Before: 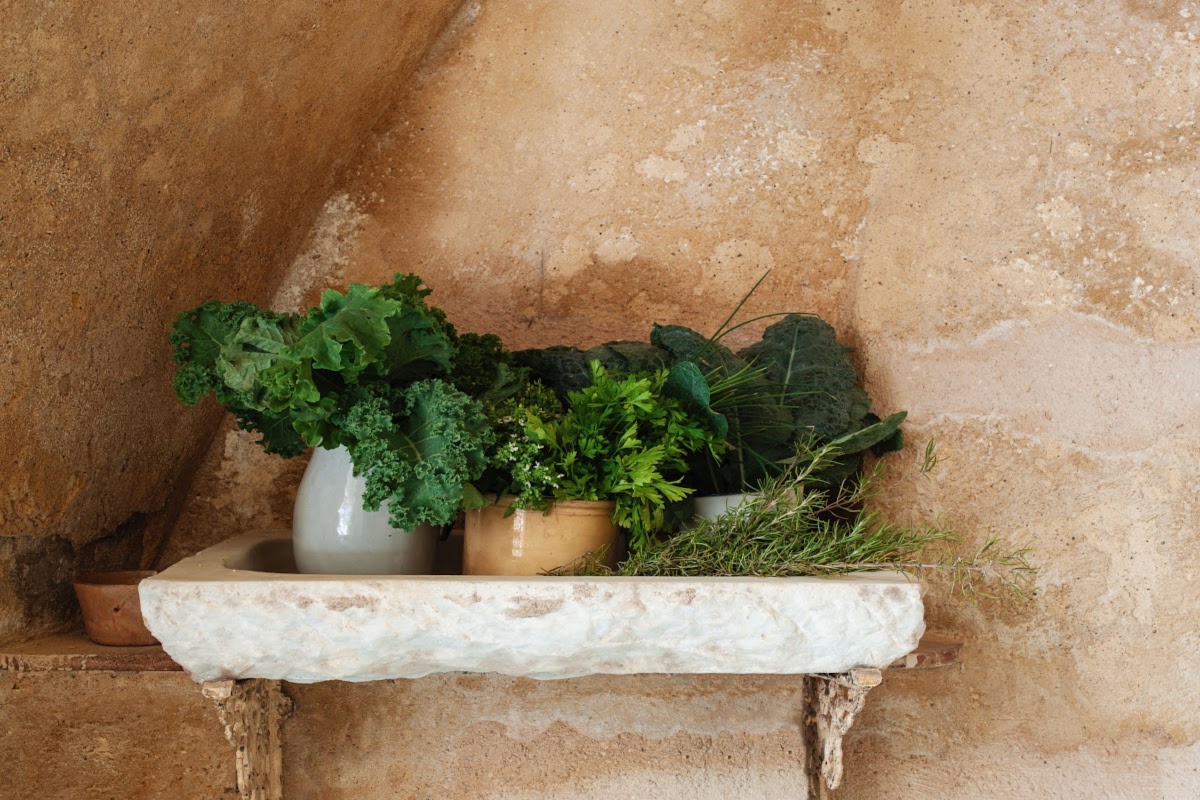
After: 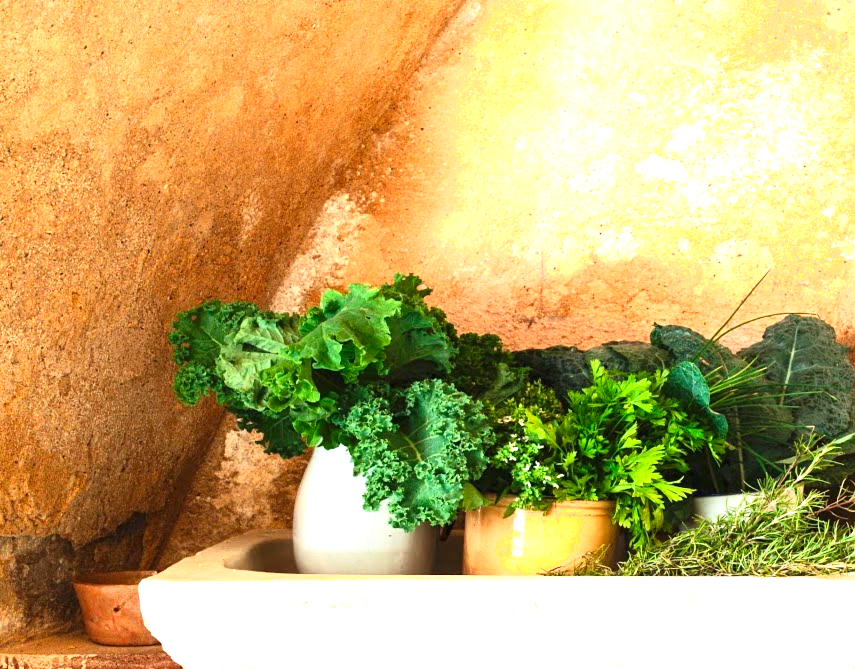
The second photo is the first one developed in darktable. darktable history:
exposure: black level correction 0, exposure 1.674 EV, compensate highlight preservation false
crop: right 28.671%, bottom 16.279%
contrast brightness saturation: contrast 0.156, saturation 0.332
shadows and highlights: shadows 0.625, highlights 39.85
